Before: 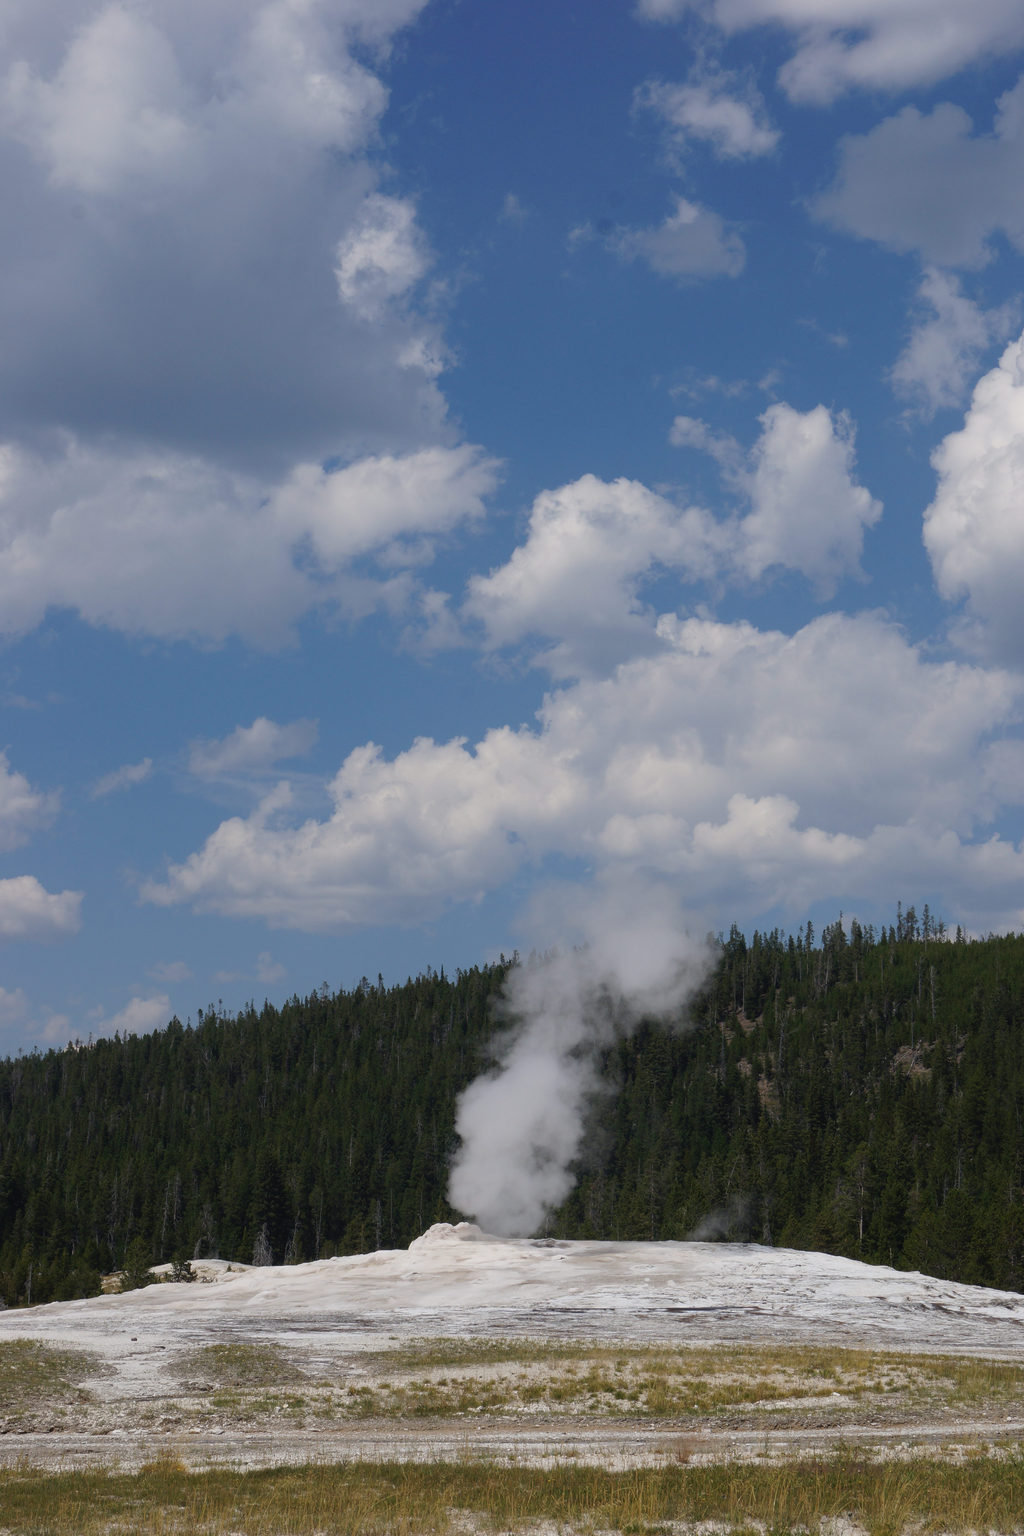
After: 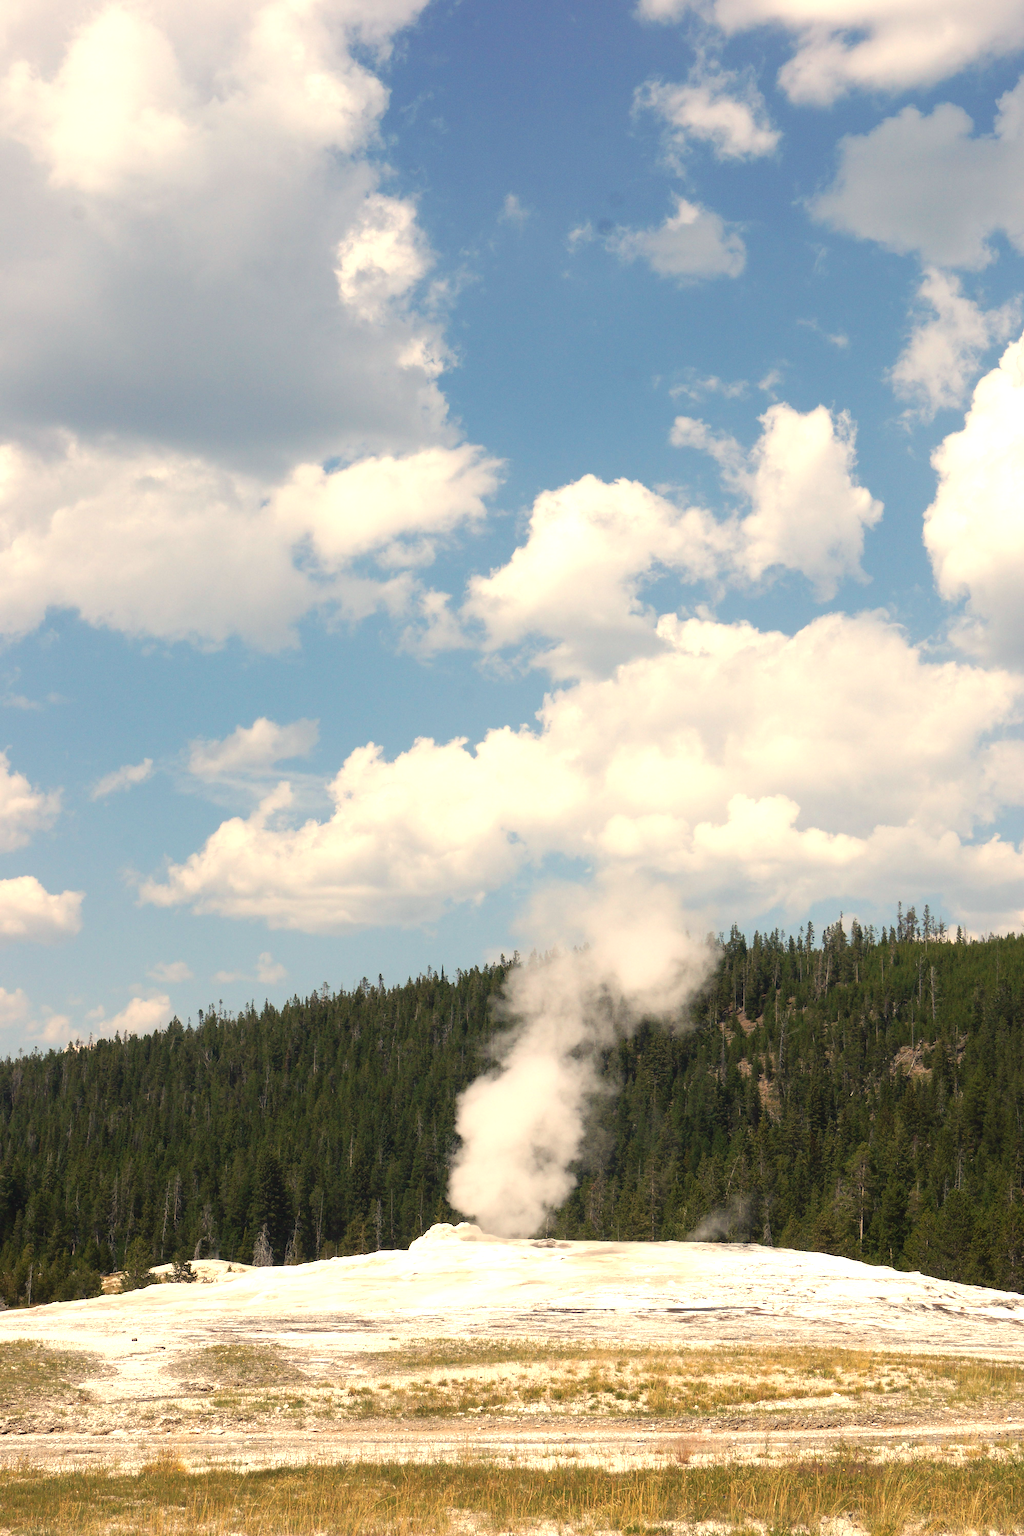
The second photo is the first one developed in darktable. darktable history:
white balance: red 1.123, blue 0.83
exposure: black level correction 0.001, exposure 1.3 EV, compensate highlight preservation false
